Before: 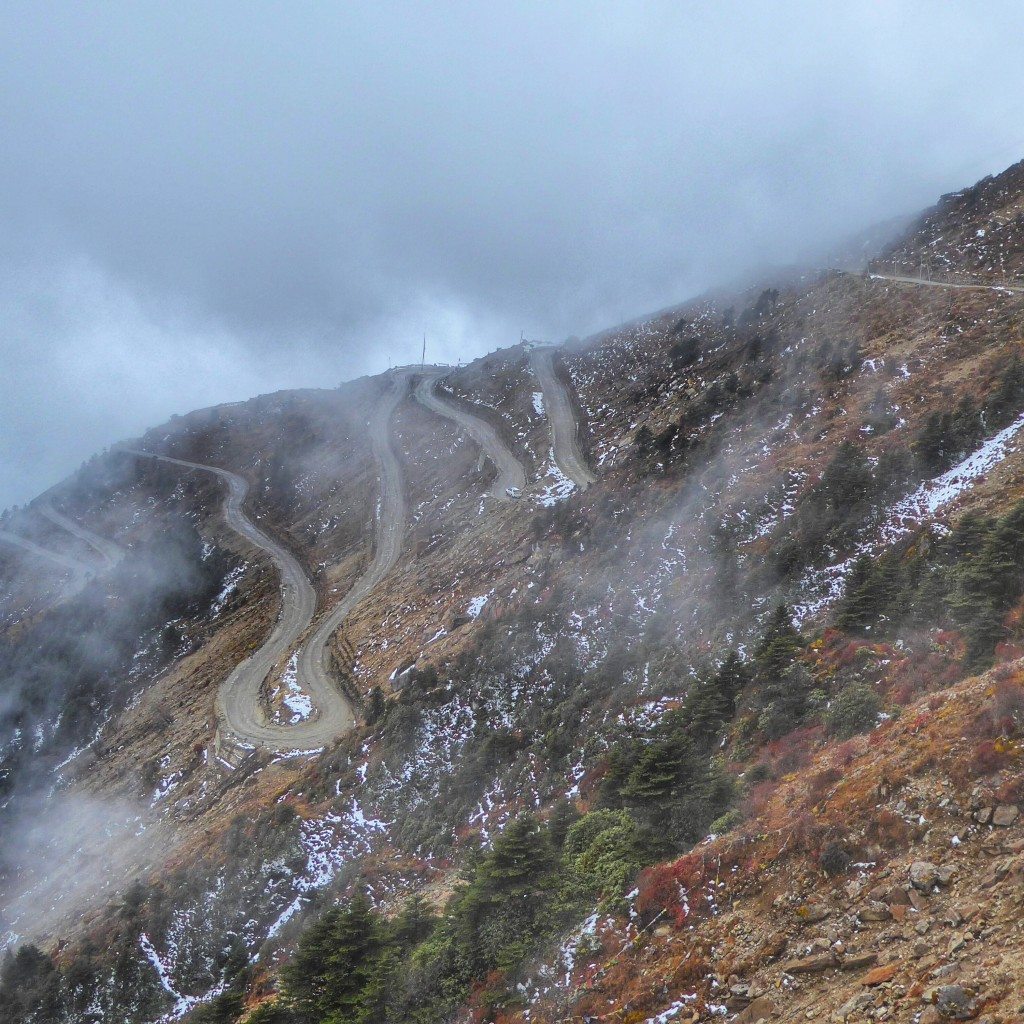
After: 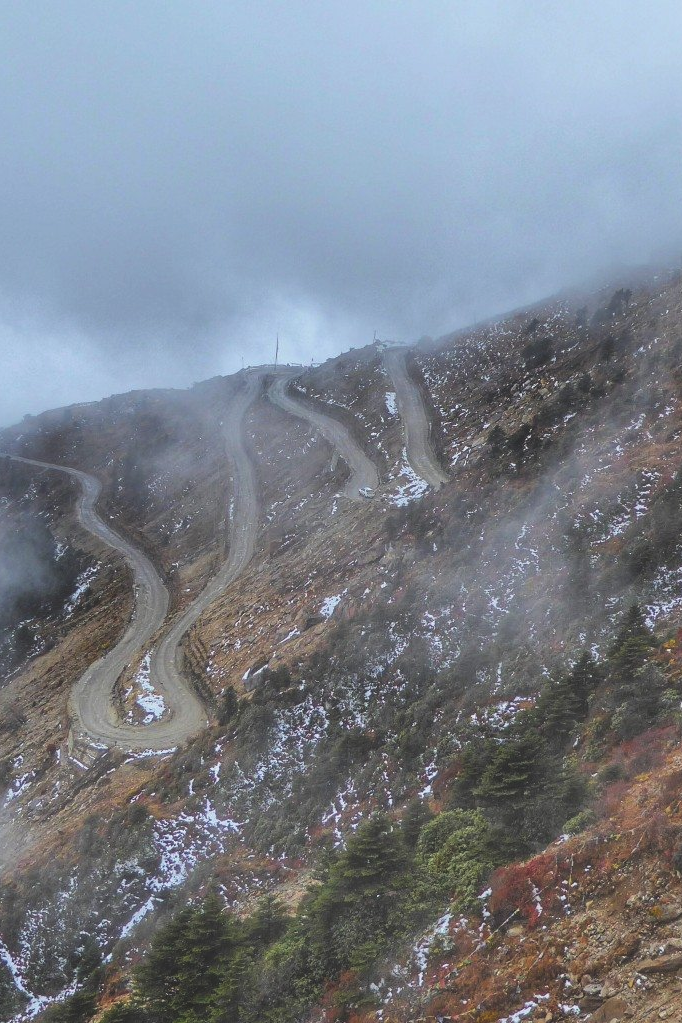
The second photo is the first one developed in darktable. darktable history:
crop and rotate: left 14.398%, right 18.931%
exposure: black level correction -0.015, exposure -0.133 EV, compensate highlight preservation false
